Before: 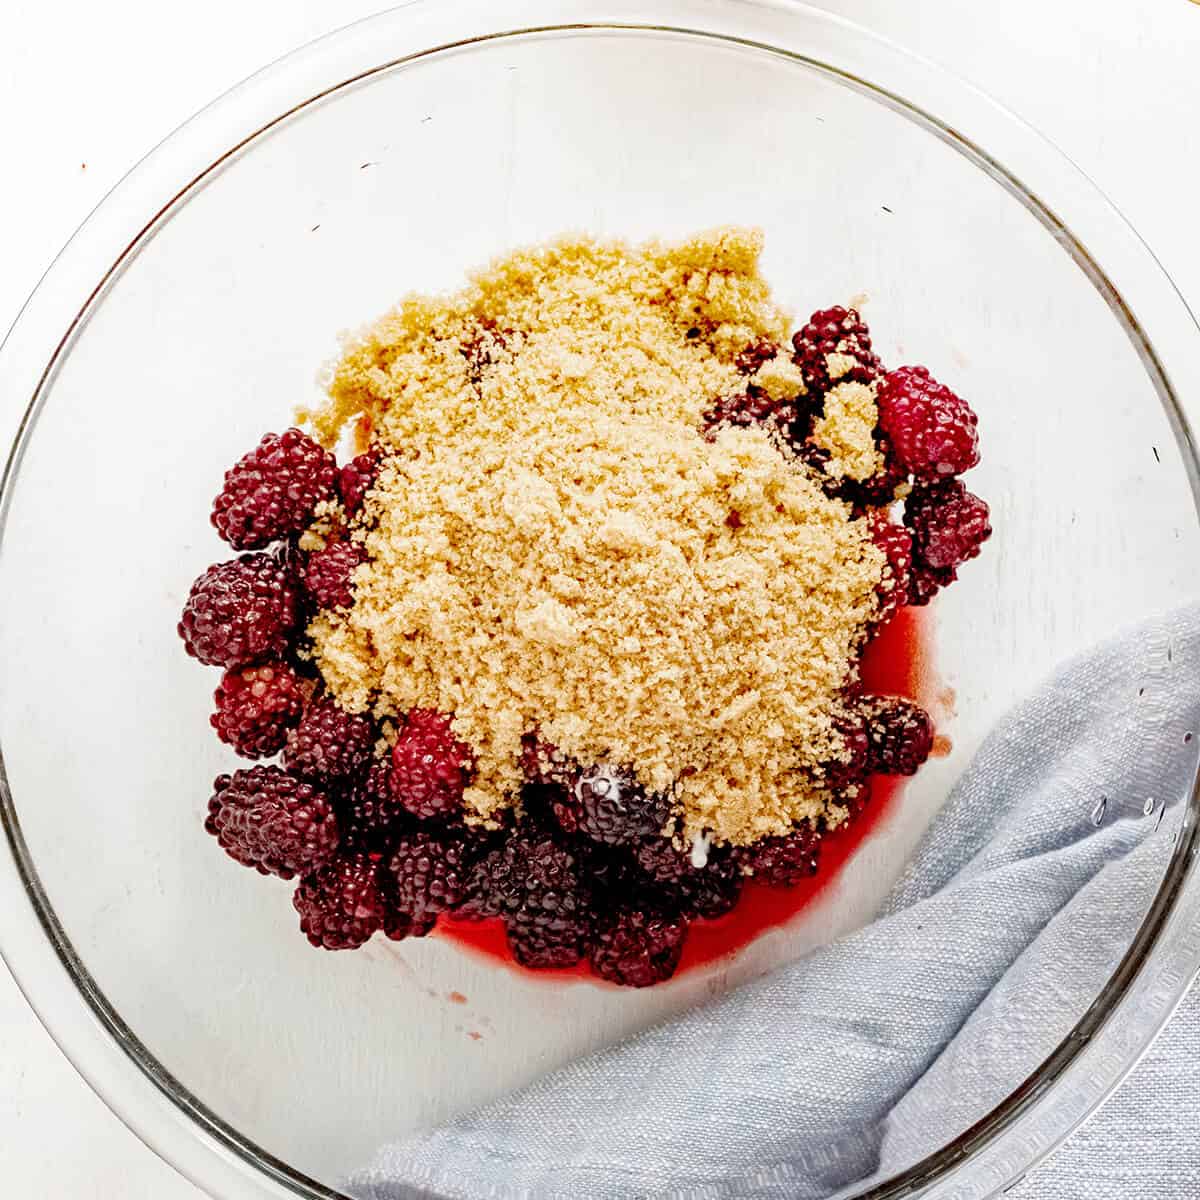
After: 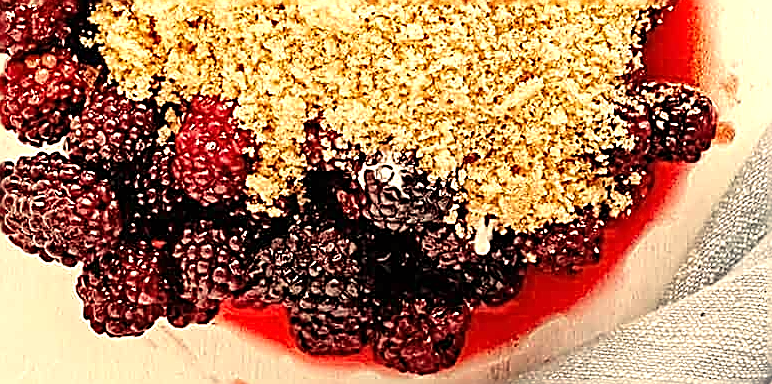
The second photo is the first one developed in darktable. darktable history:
sharpen: amount 2
white balance: red 1.123, blue 0.83
crop: left 18.091%, top 51.13%, right 17.525%, bottom 16.85%
exposure: exposure 0.426 EV, compensate highlight preservation false
